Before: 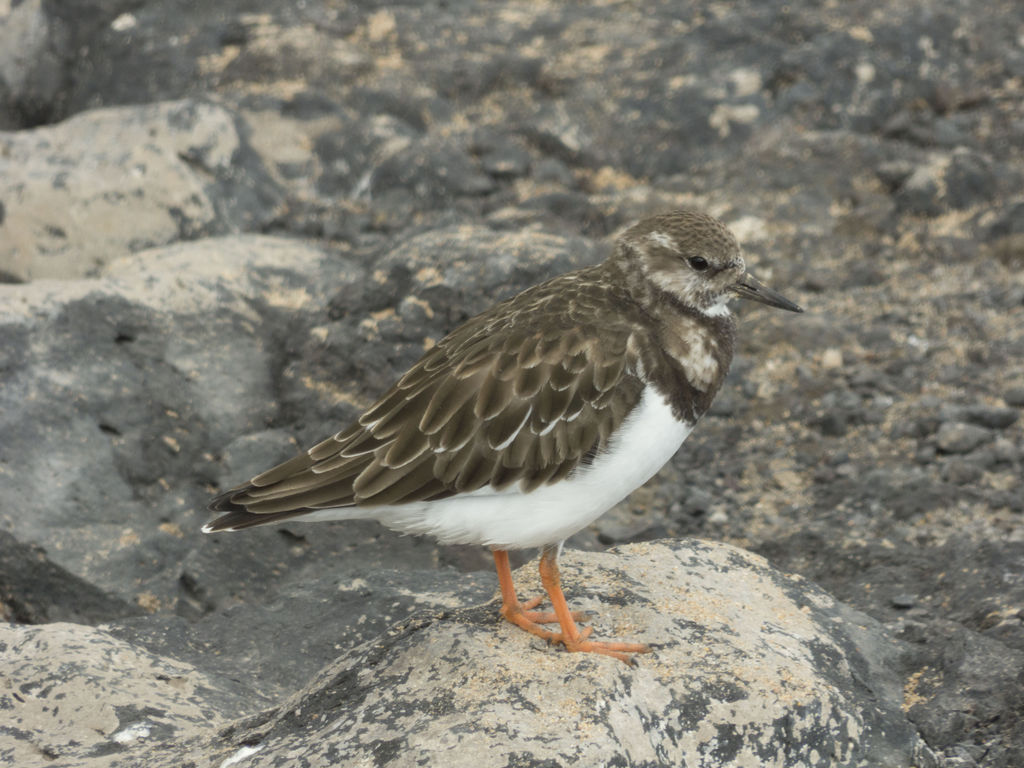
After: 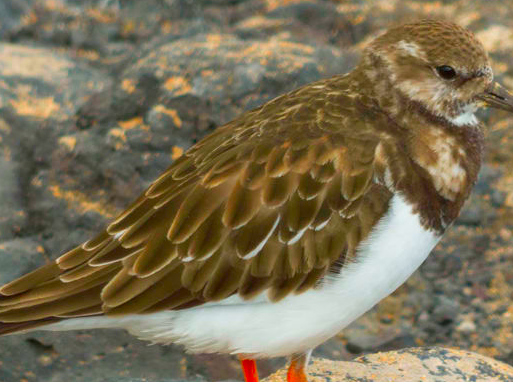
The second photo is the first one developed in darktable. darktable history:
color correction: highlights a* 1.59, highlights b* -1.71, saturation 2.45
crop: left 24.62%, top 24.92%, right 25.244%, bottom 25.274%
